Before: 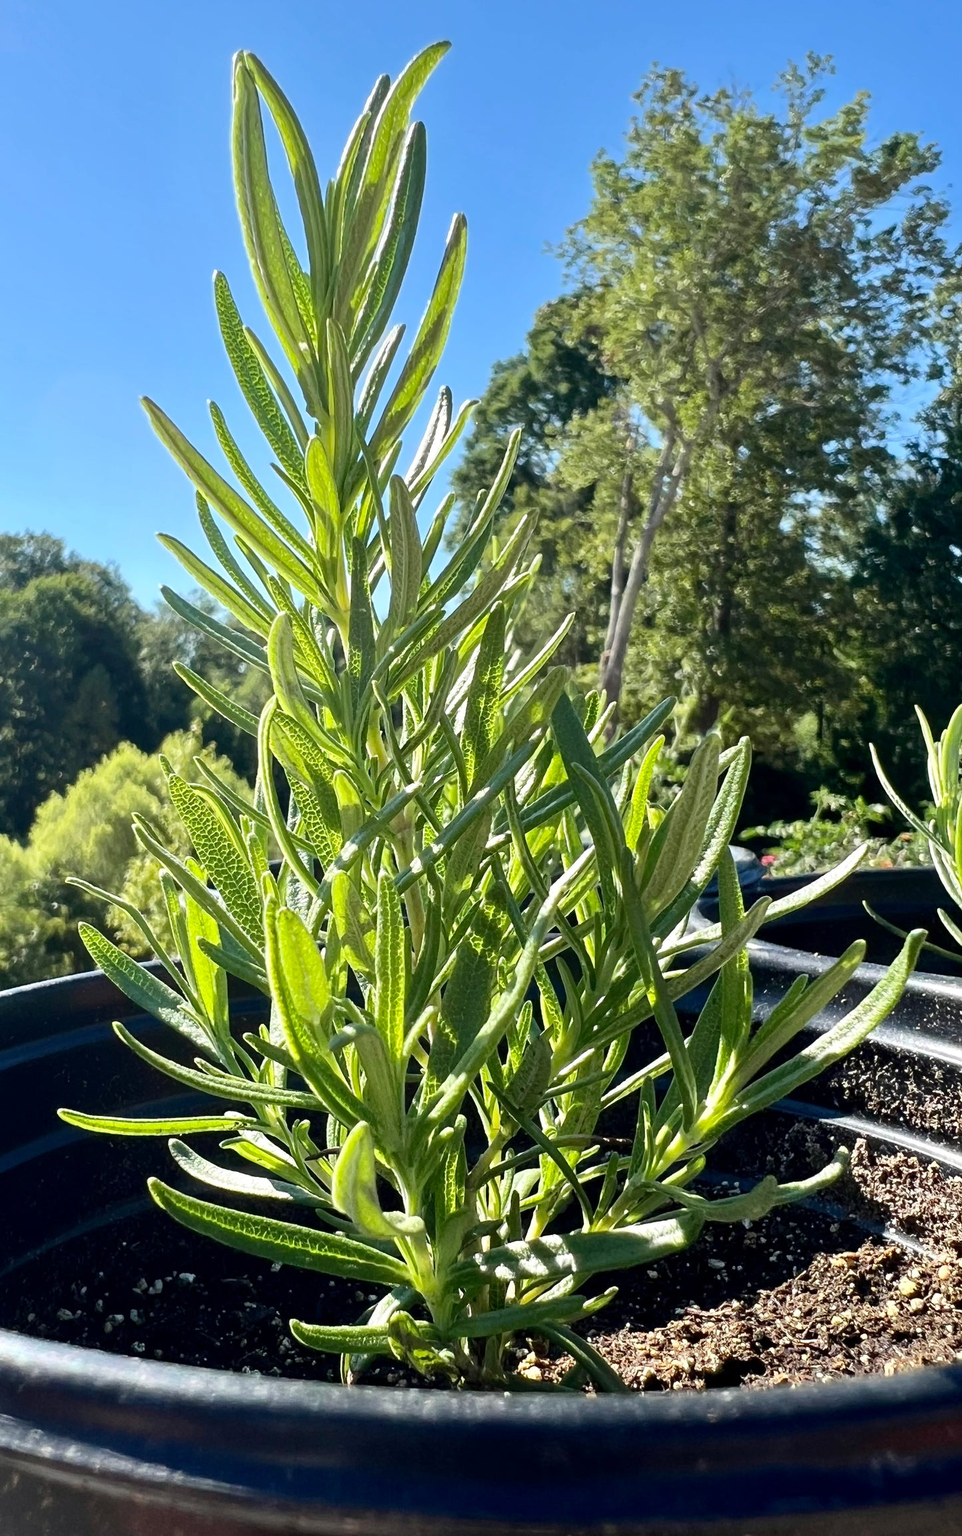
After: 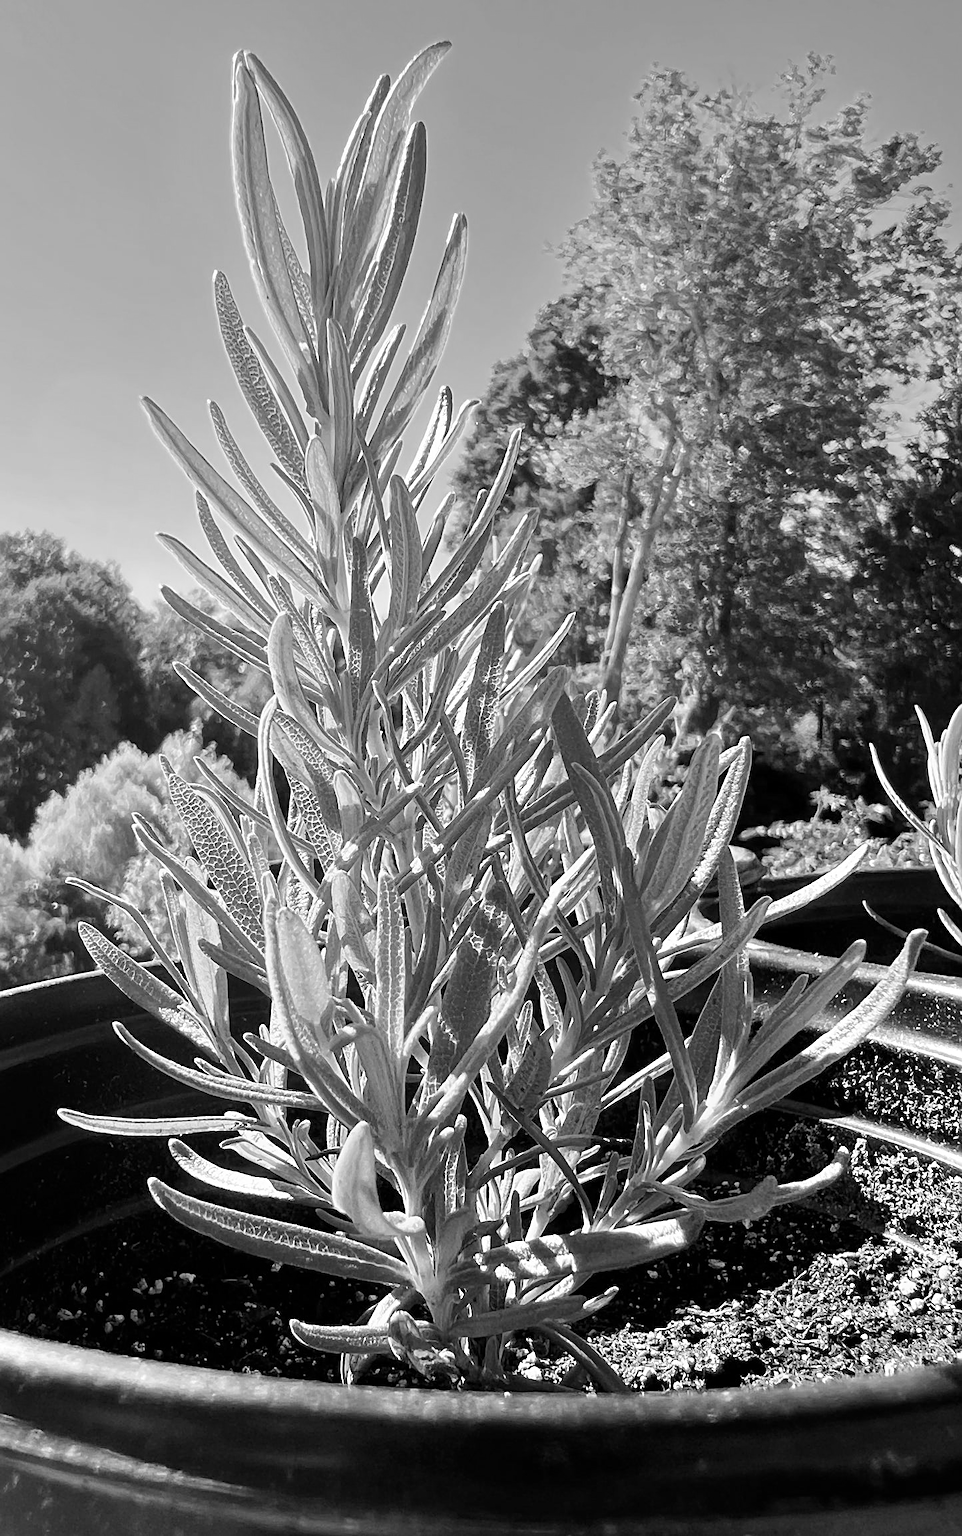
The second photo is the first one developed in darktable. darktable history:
monochrome: on, module defaults
color balance rgb: perceptual saturation grading › global saturation 25%, perceptual brilliance grading › mid-tones 10%, perceptual brilliance grading › shadows 15%, global vibrance 20%
sharpen: on, module defaults
